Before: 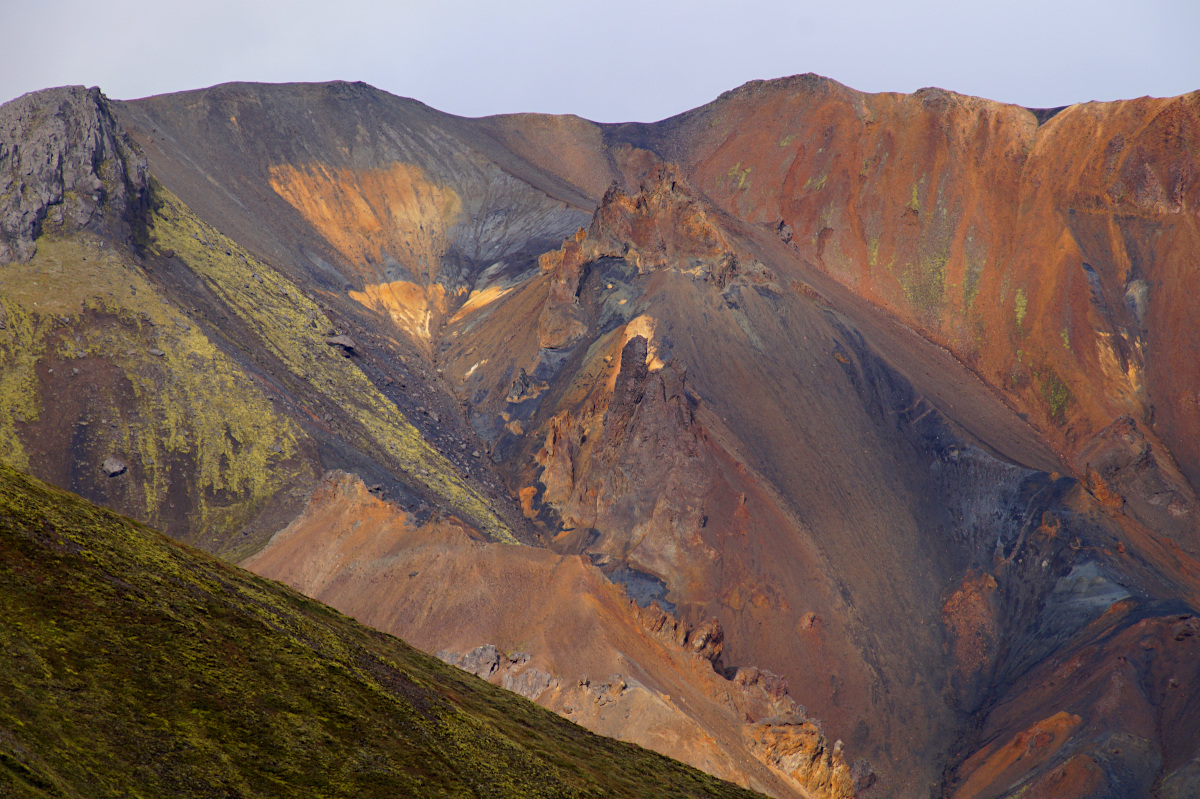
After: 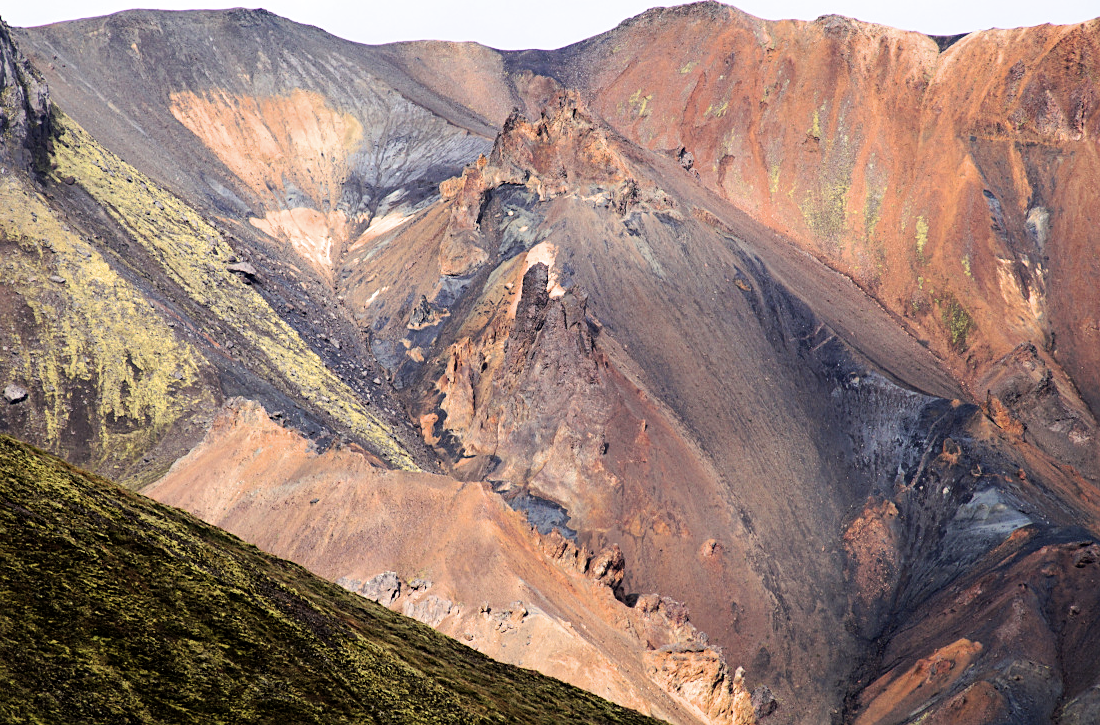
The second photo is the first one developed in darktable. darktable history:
exposure: exposure 1 EV, compensate highlight preservation false
crop and rotate: left 8.262%, top 9.226%
filmic rgb: black relative exposure -5.42 EV, white relative exposure 2.85 EV, dynamic range scaling -37.73%, hardness 4, contrast 1.605, highlights saturation mix -0.93%
sharpen: amount 0.2
local contrast: mode bilateral grid, contrast 20, coarseness 50, detail 102%, midtone range 0.2
shadows and highlights: shadows 20.55, highlights -20.99, soften with gaussian
color correction: saturation 0.85
